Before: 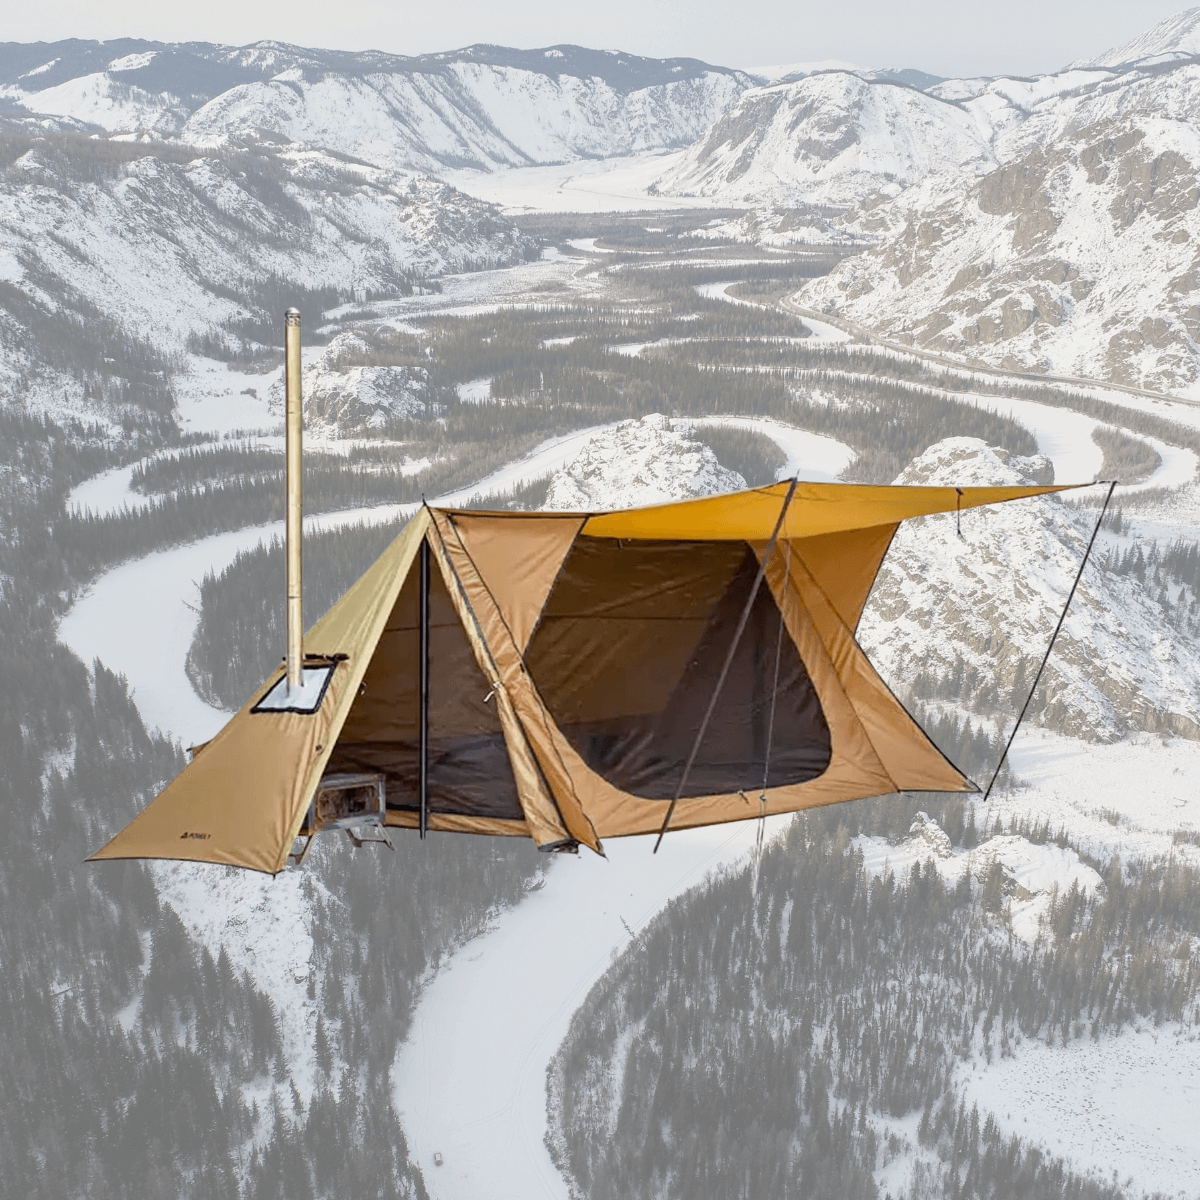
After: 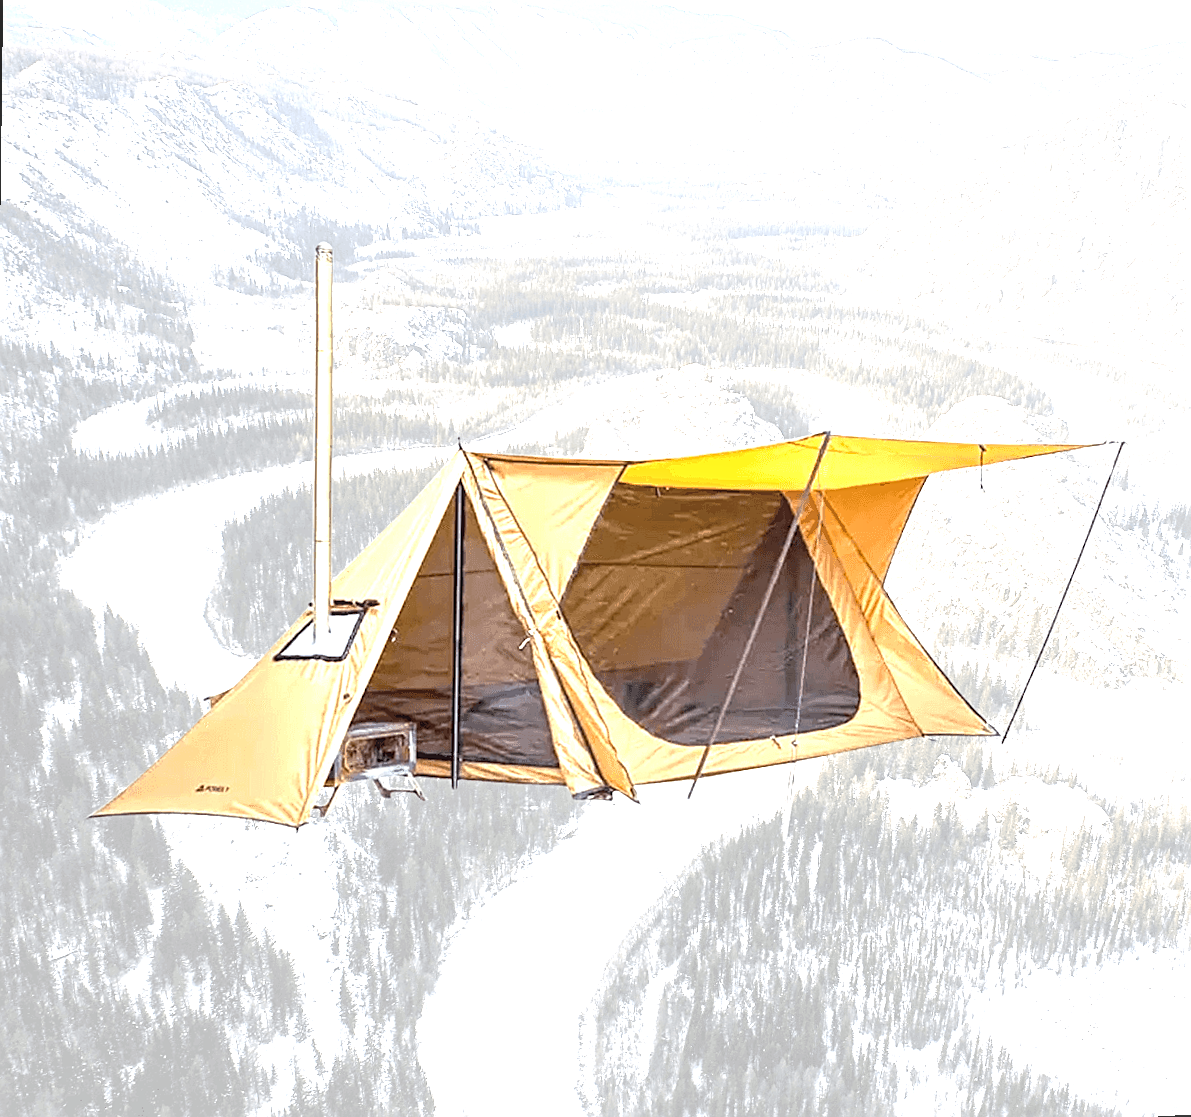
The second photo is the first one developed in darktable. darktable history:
rotate and perspective: rotation 0.679°, lens shift (horizontal) 0.136, crop left 0.009, crop right 0.991, crop top 0.078, crop bottom 0.95
exposure: black level correction 0, exposure 1.675 EV, compensate exposure bias true, compensate highlight preservation false
sharpen: on, module defaults
local contrast: on, module defaults
